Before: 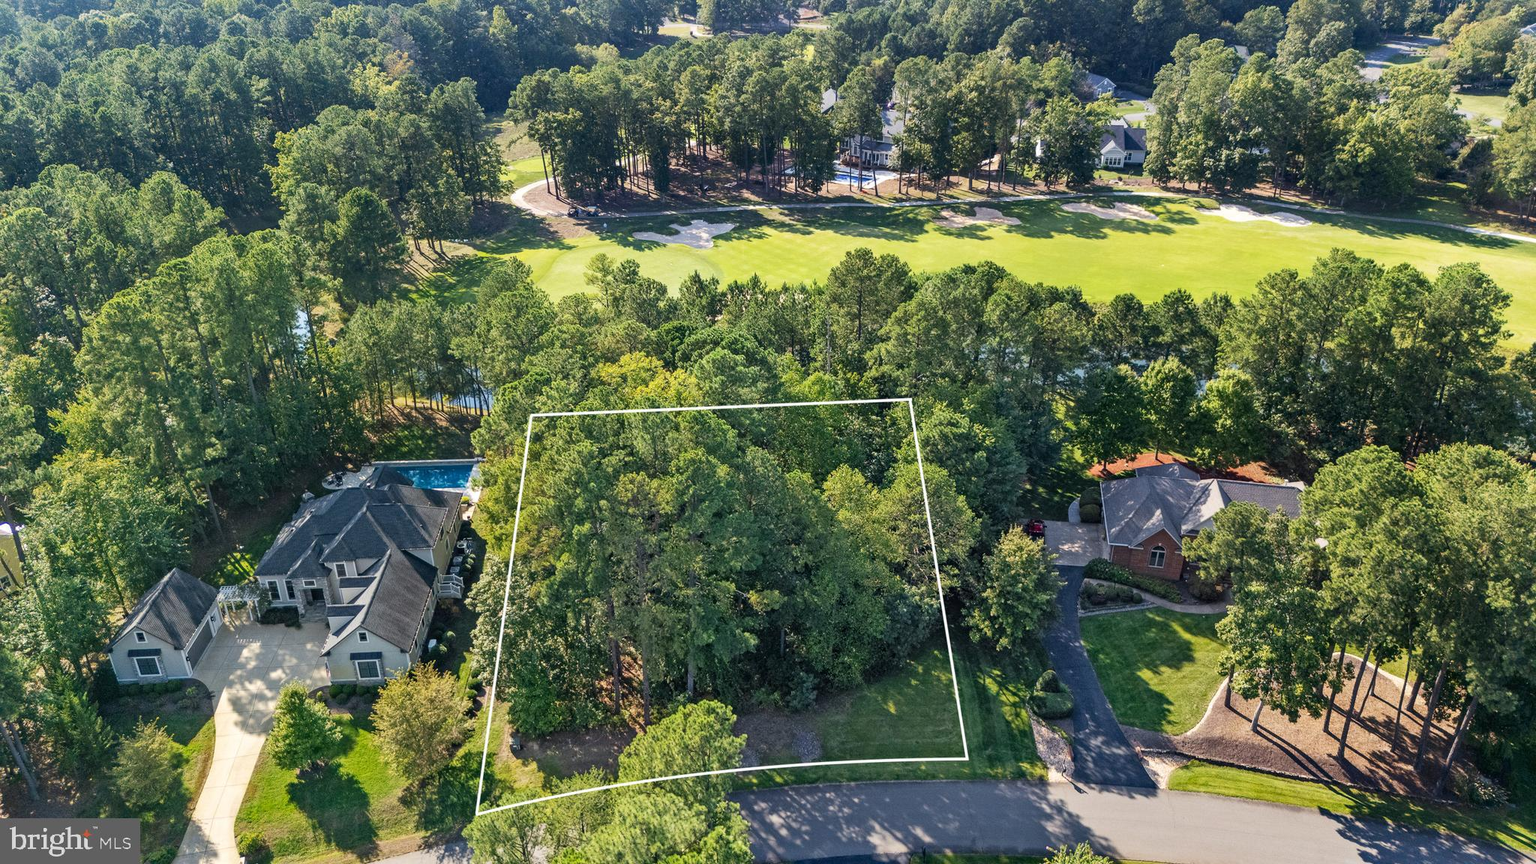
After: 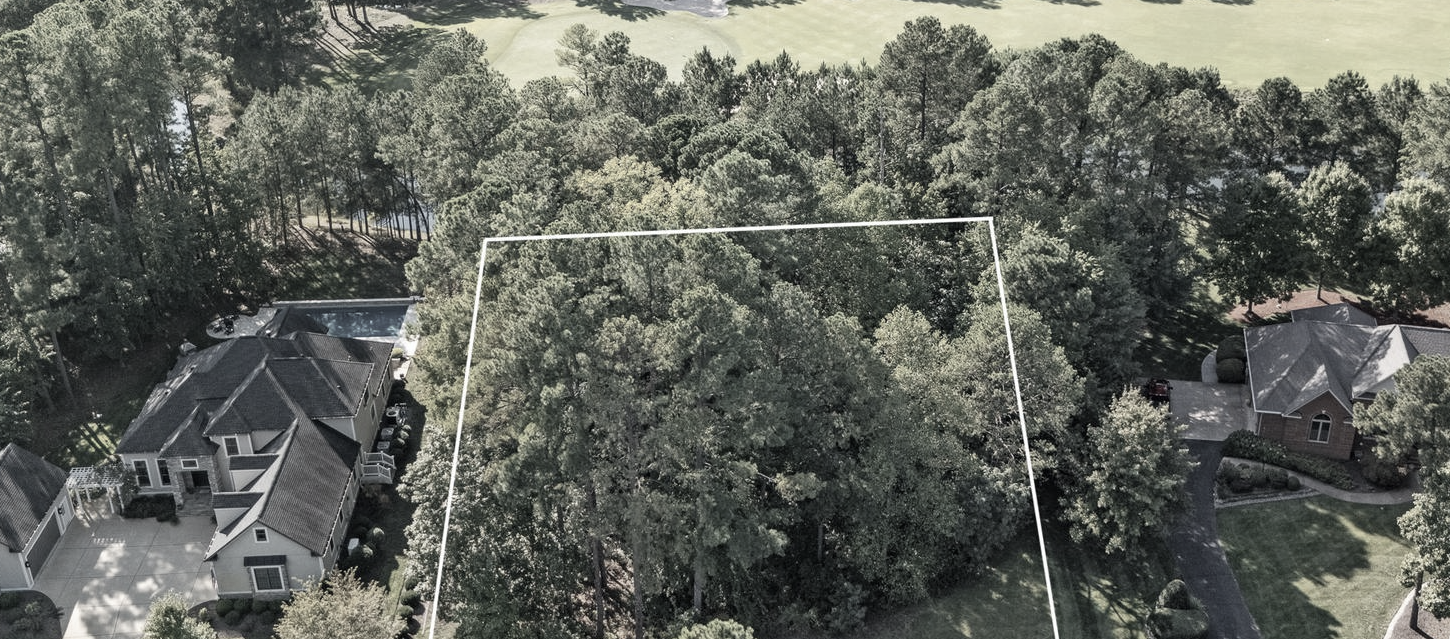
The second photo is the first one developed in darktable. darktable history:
color correction: highlights b* -0.027, saturation 0.238
crop: left 10.935%, top 27.27%, right 18.262%, bottom 17.23%
